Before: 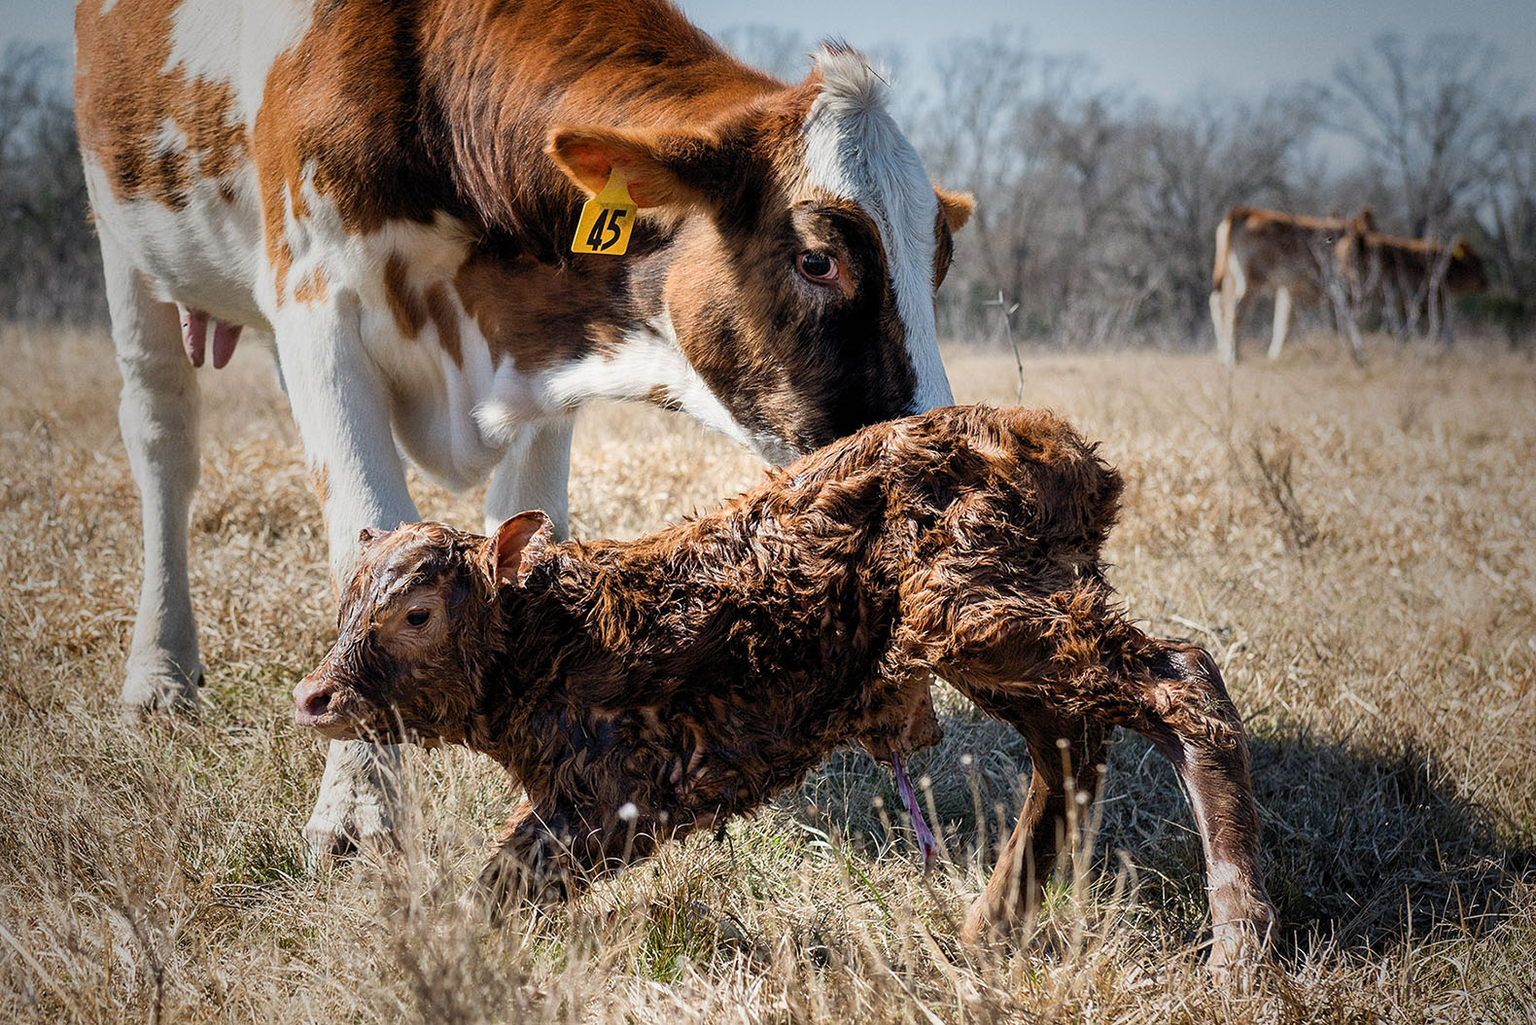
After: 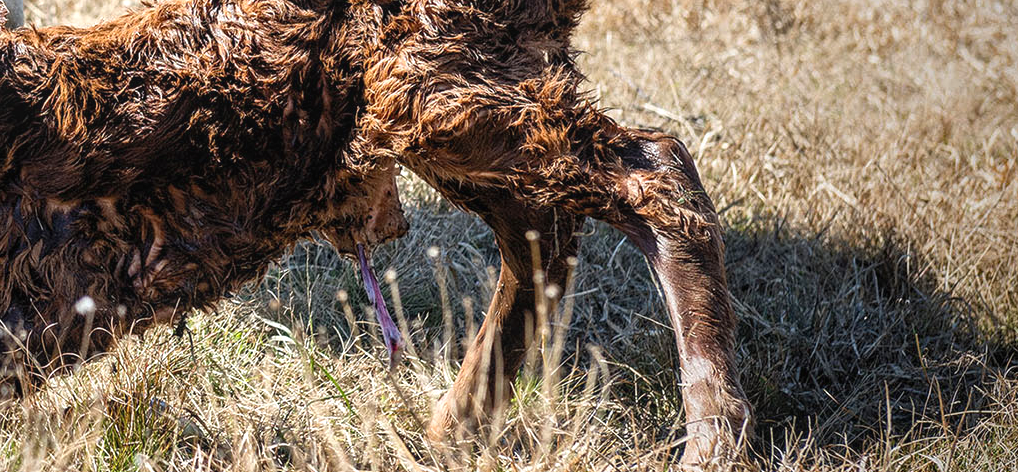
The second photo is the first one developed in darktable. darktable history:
crop and rotate: left 35.509%, top 50.238%, bottom 4.934%
local contrast: detail 110%
exposure: exposure 0.507 EV, compensate highlight preservation false
